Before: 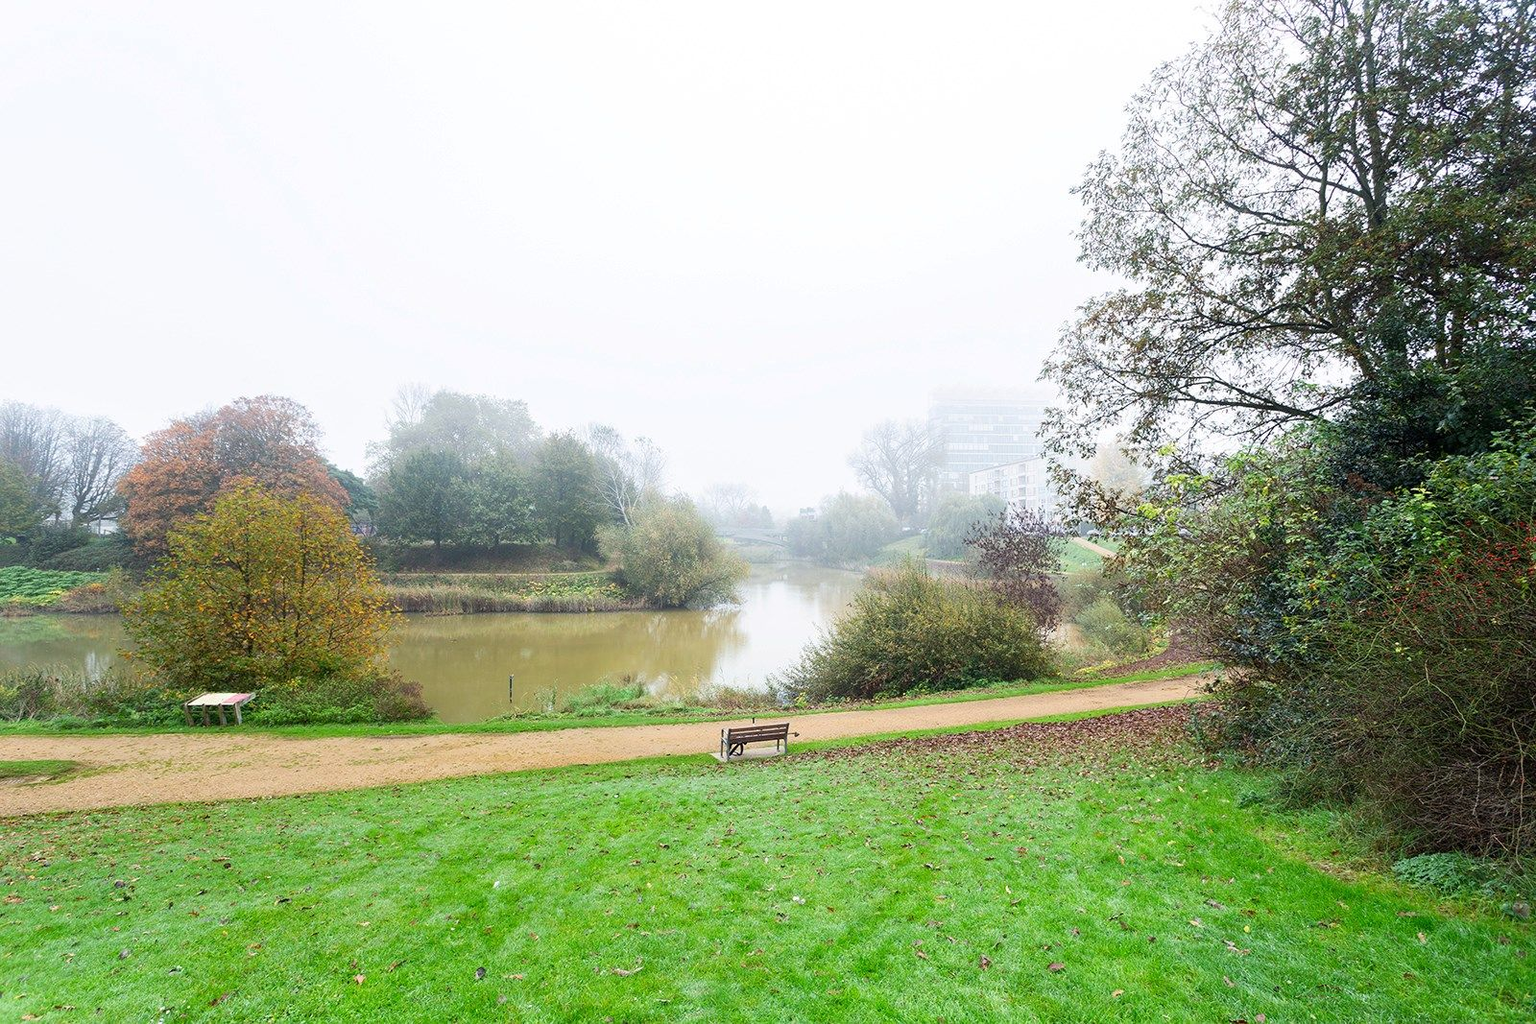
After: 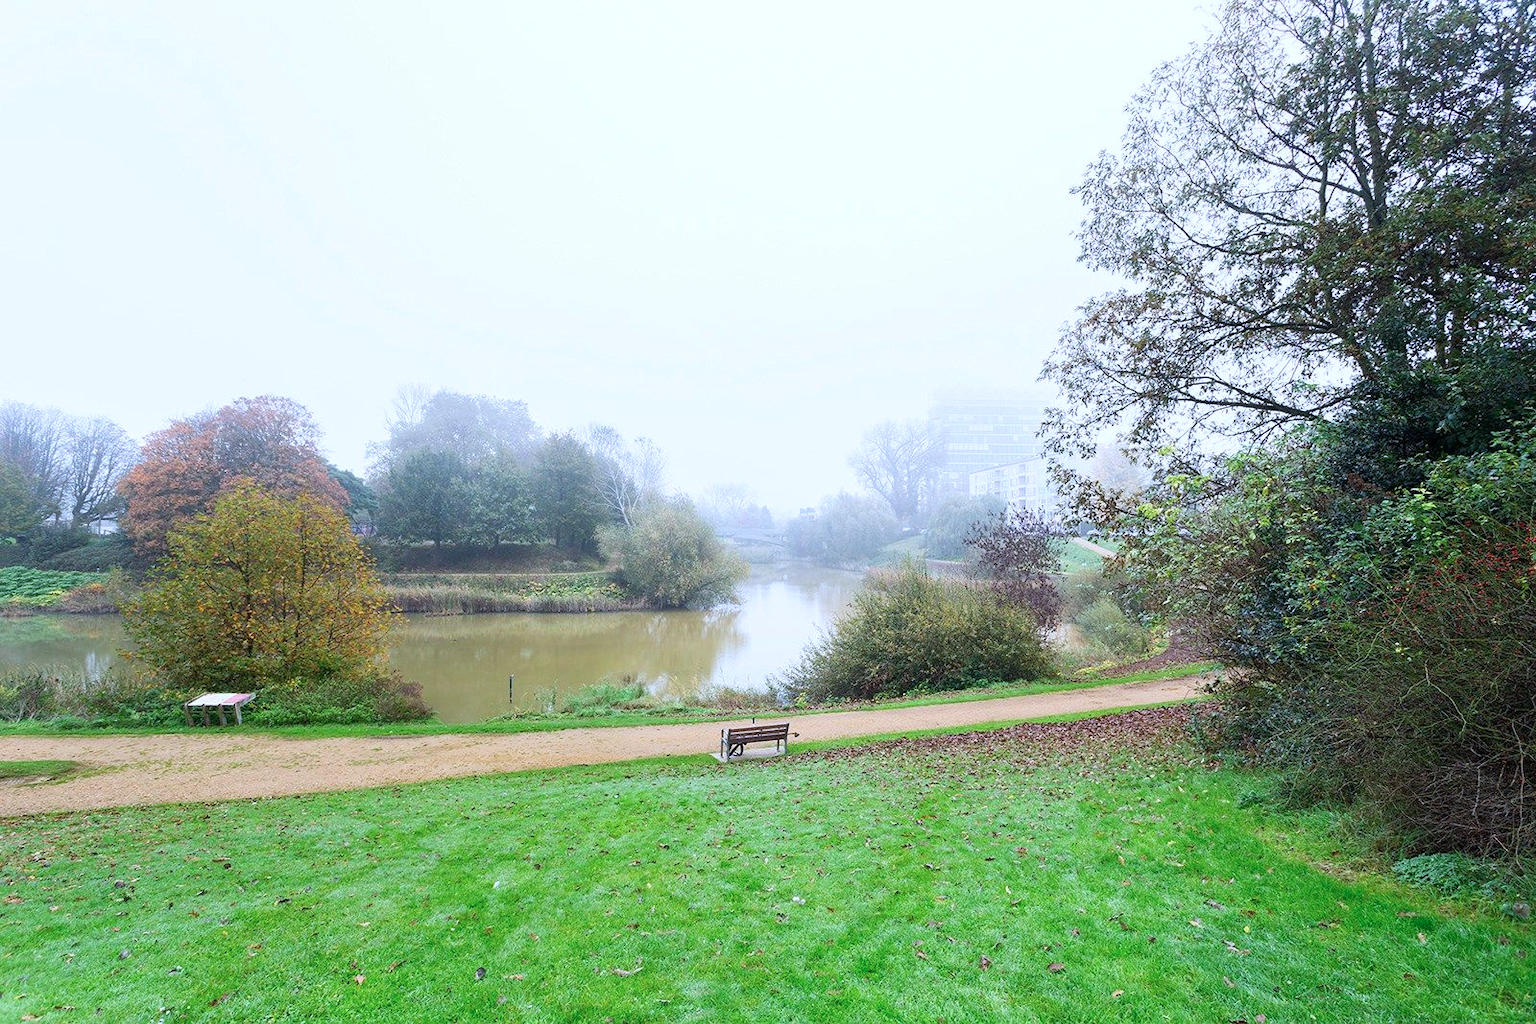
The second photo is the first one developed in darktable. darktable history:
color calibration: illuminant custom, x 0.372, y 0.384, temperature 4281.06 K
